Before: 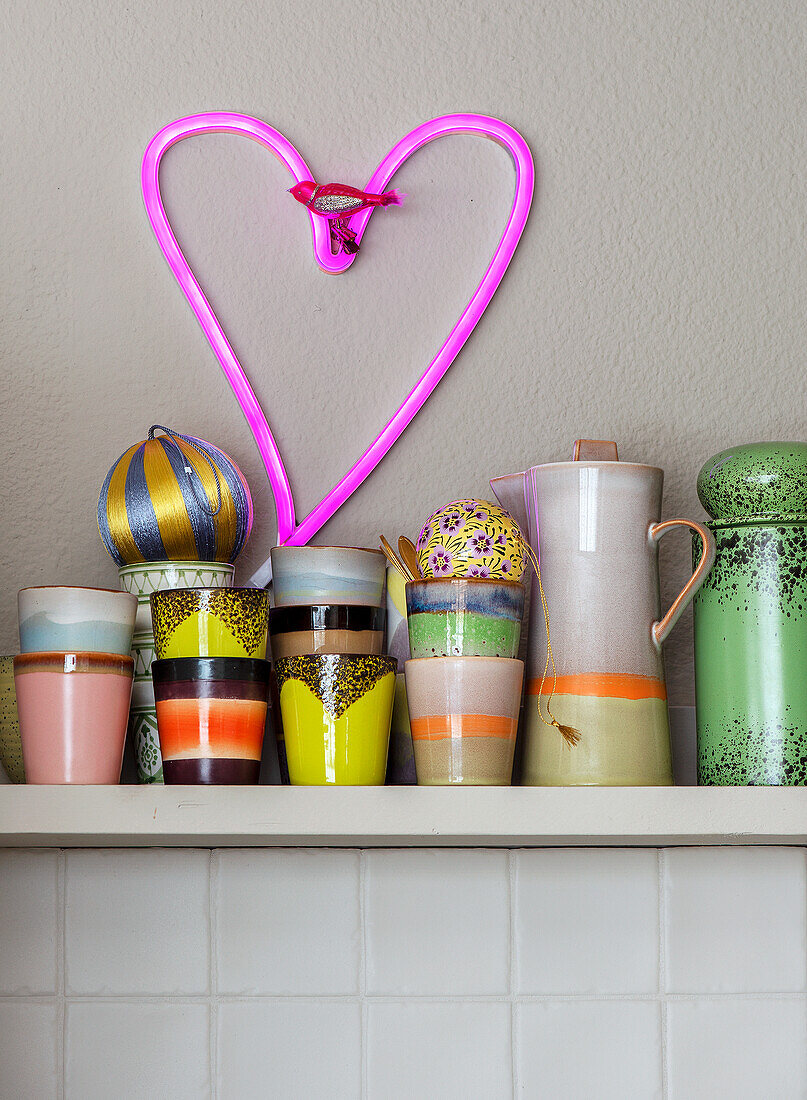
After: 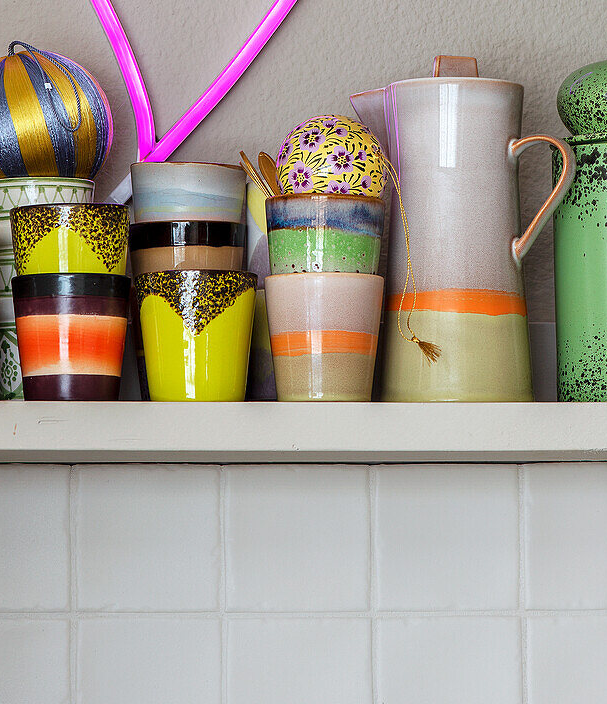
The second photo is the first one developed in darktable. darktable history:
crop and rotate: left 17.446%, top 34.995%, right 7.325%, bottom 0.99%
